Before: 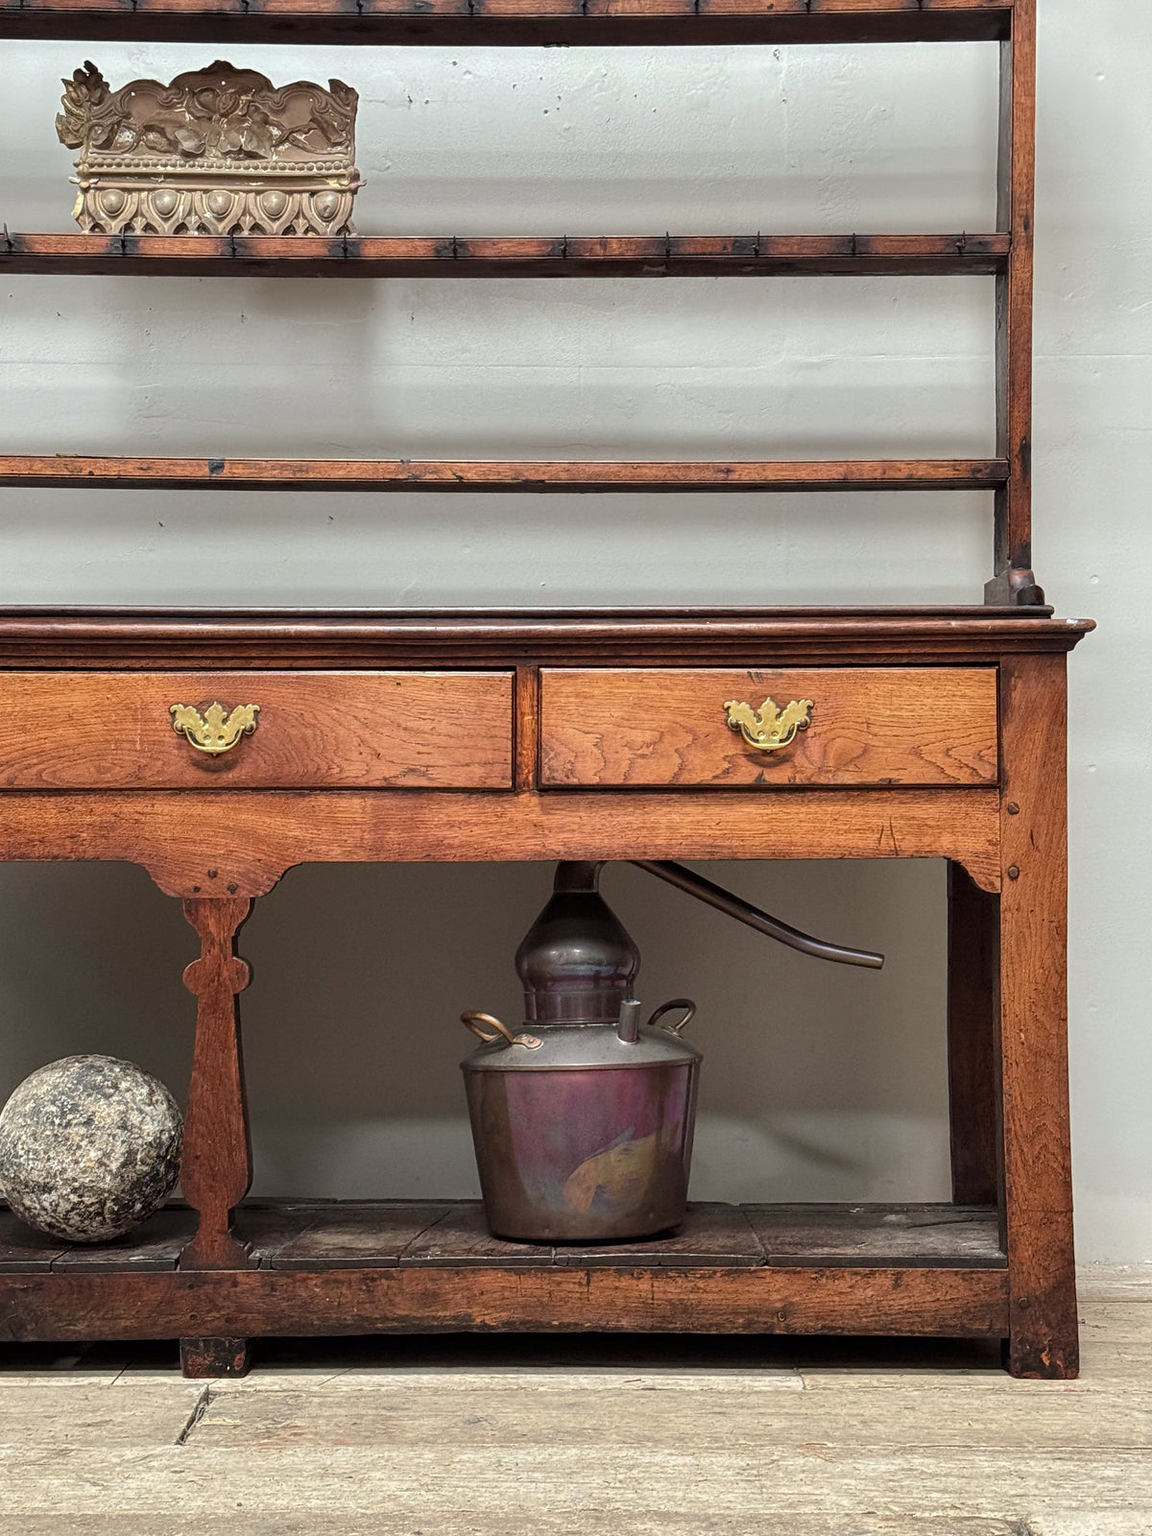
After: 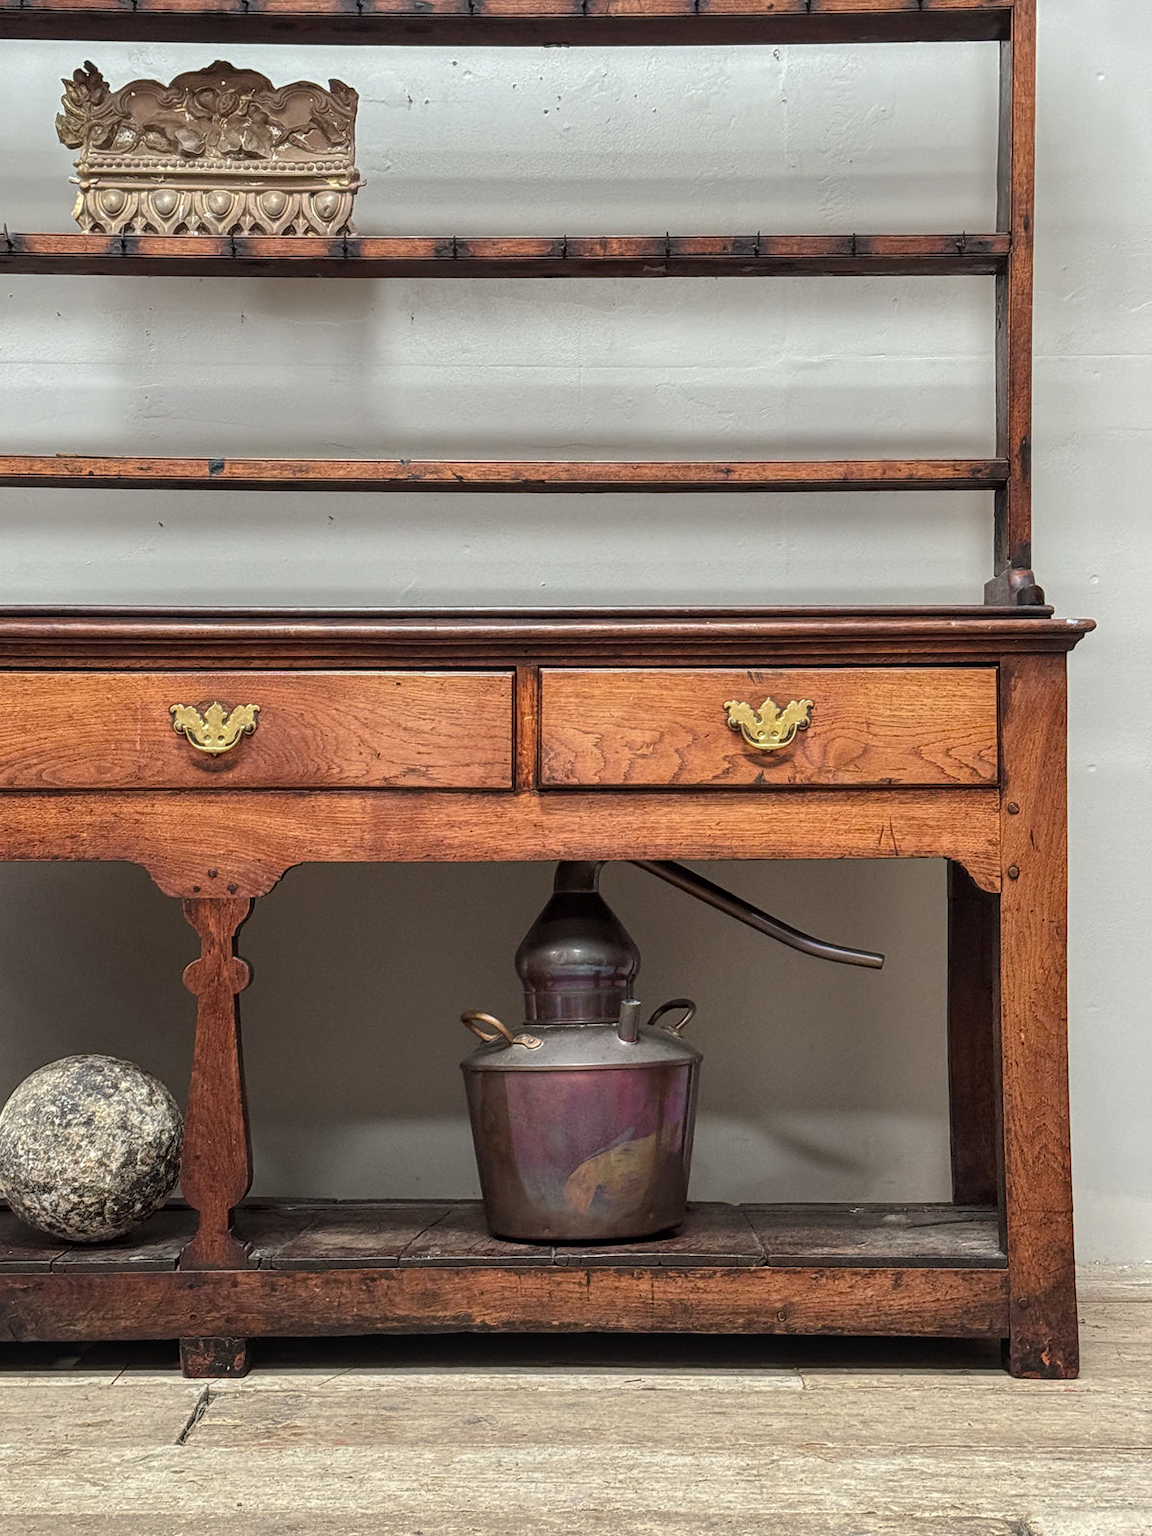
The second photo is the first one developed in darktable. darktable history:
local contrast: detail 115%
